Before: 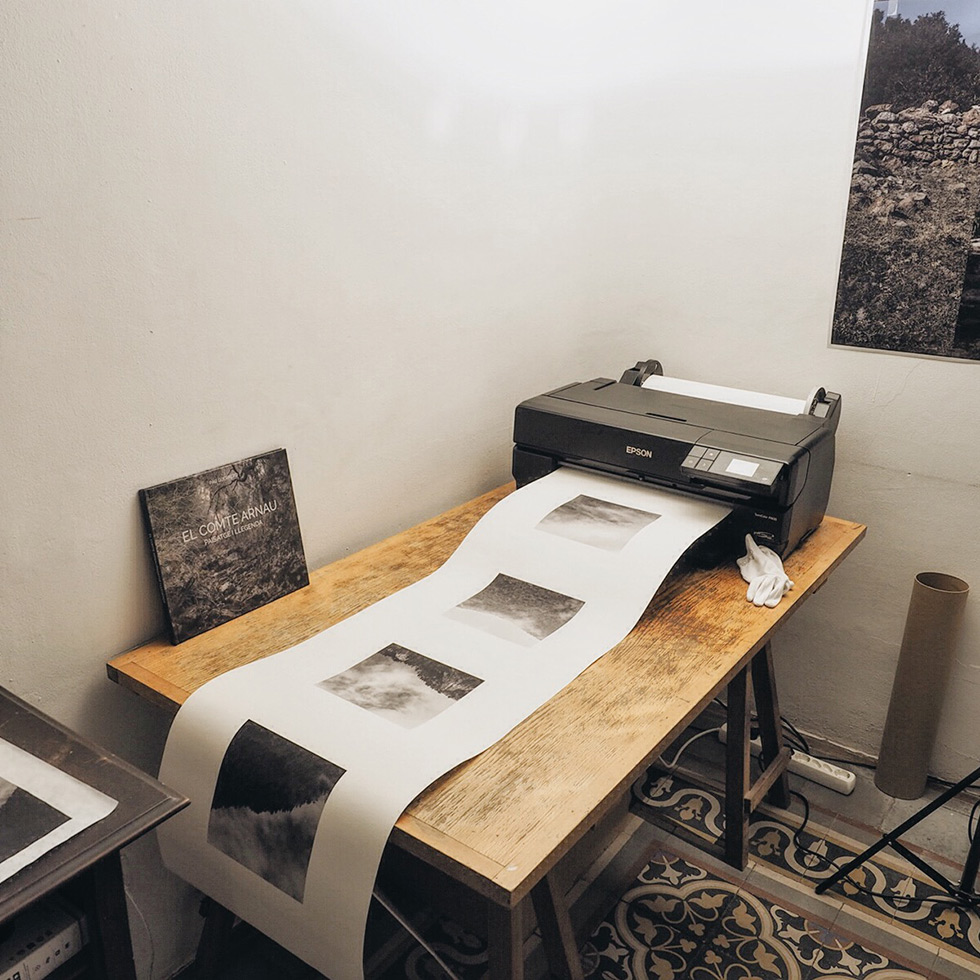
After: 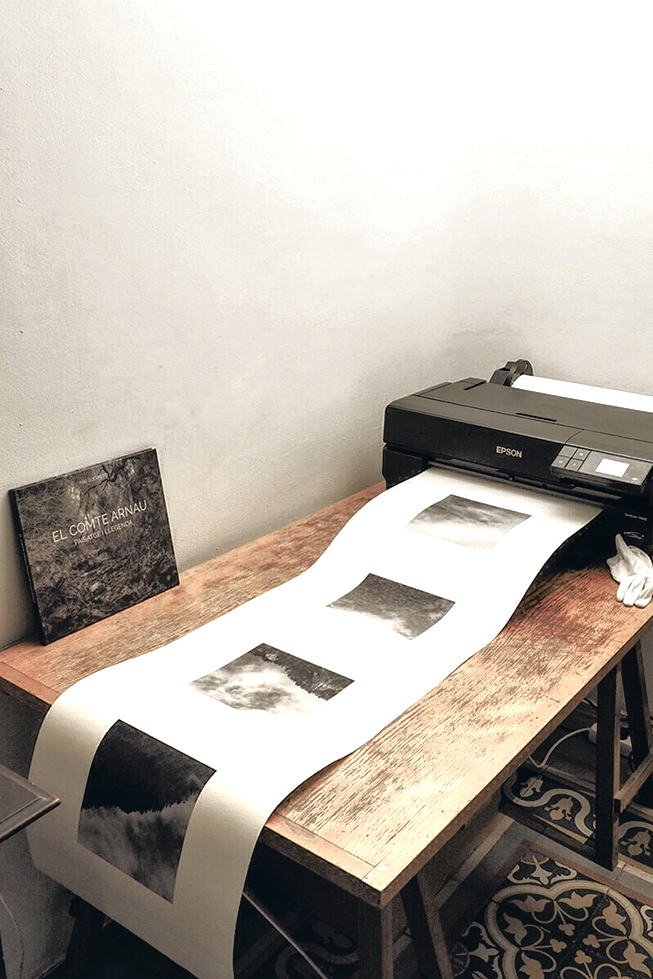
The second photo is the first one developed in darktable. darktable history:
graduated density: rotation 5.63°, offset 76.9
tone curve: curves: ch0 [(0, 0.009) (0.105, 0.054) (0.195, 0.132) (0.289, 0.278) (0.384, 0.391) (0.513, 0.53) (0.66, 0.667) (0.895, 0.863) (1, 0.919)]; ch1 [(0, 0) (0.161, 0.092) (0.35, 0.33) (0.403, 0.395) (0.456, 0.469) (0.502, 0.499) (0.519, 0.514) (0.576, 0.584) (0.642, 0.658) (0.701, 0.742) (1, 0.942)]; ch2 [(0, 0) (0.371, 0.362) (0.437, 0.437) (0.501, 0.5) (0.53, 0.528) (0.569, 0.564) (0.619, 0.58) (0.883, 0.752) (1, 0.929)], color space Lab, independent channels, preserve colors none
crop and rotate: left 13.342%, right 19.991%
exposure: black level correction 0, exposure 1.2 EV, compensate highlight preservation false
base curve: curves: ch0 [(0, 0) (0.826, 0.587) (1, 1)]
